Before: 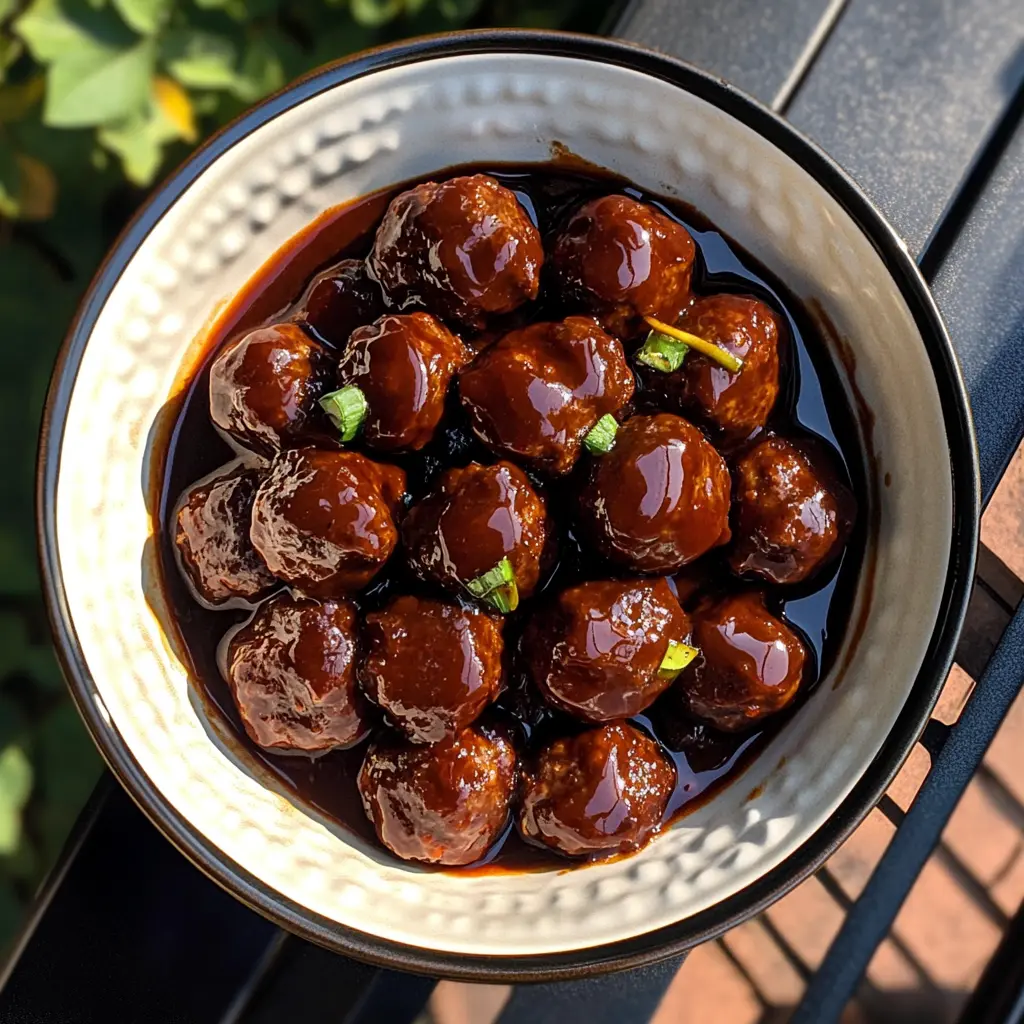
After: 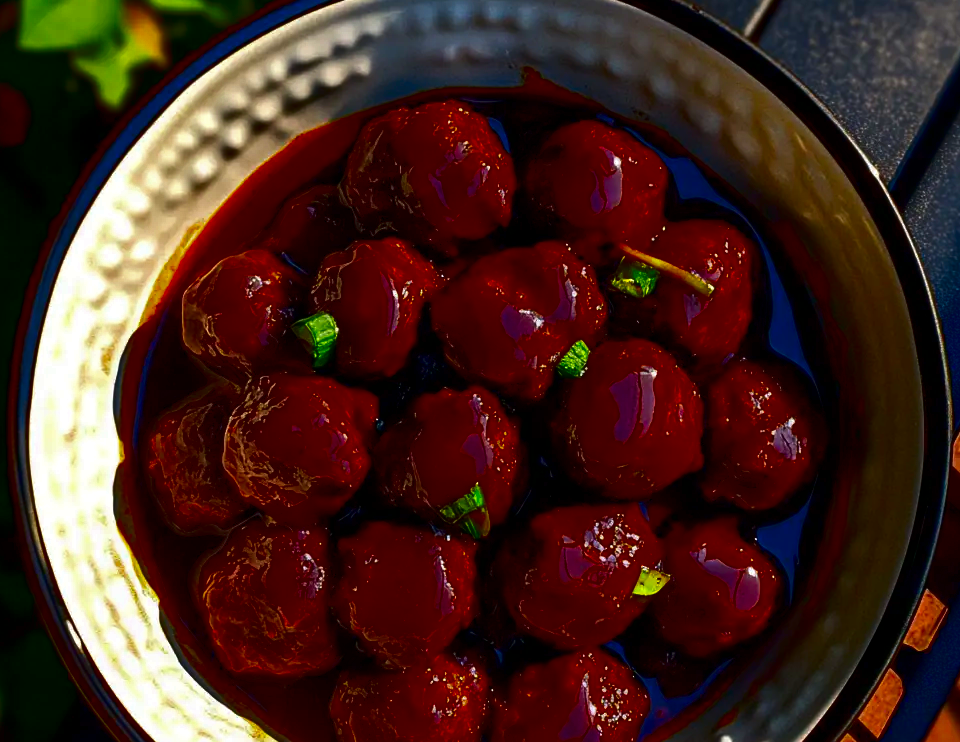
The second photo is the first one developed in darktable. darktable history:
crop: left 2.737%, top 7.287%, right 3.421%, bottom 20.179%
contrast brightness saturation: brightness -1, saturation 1
